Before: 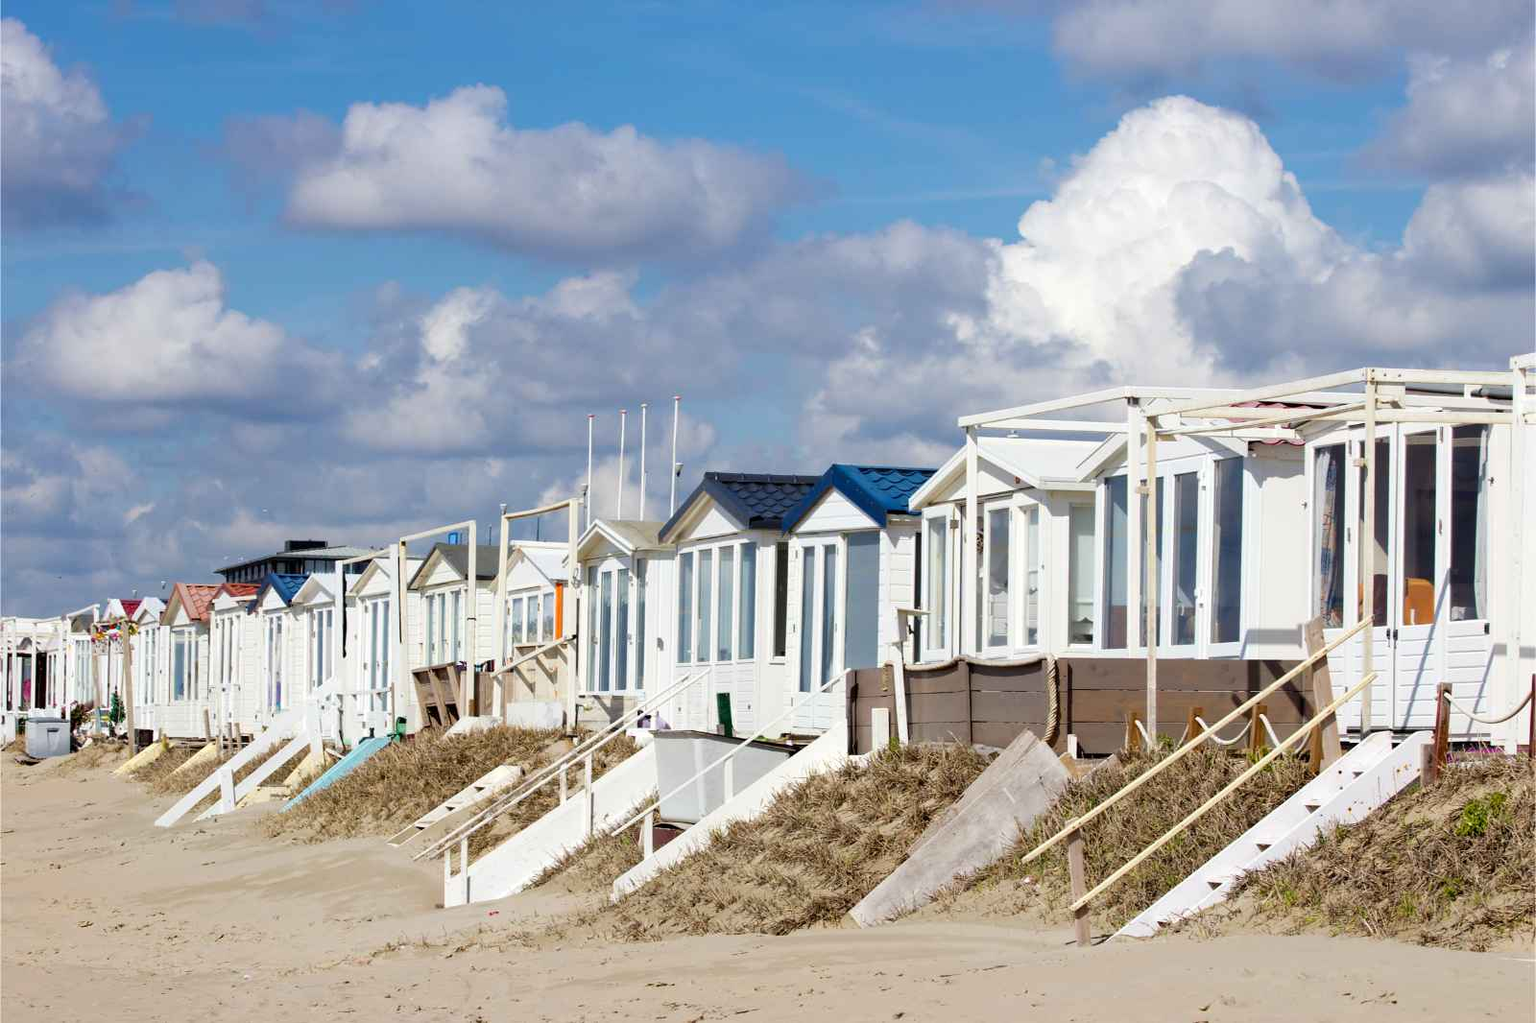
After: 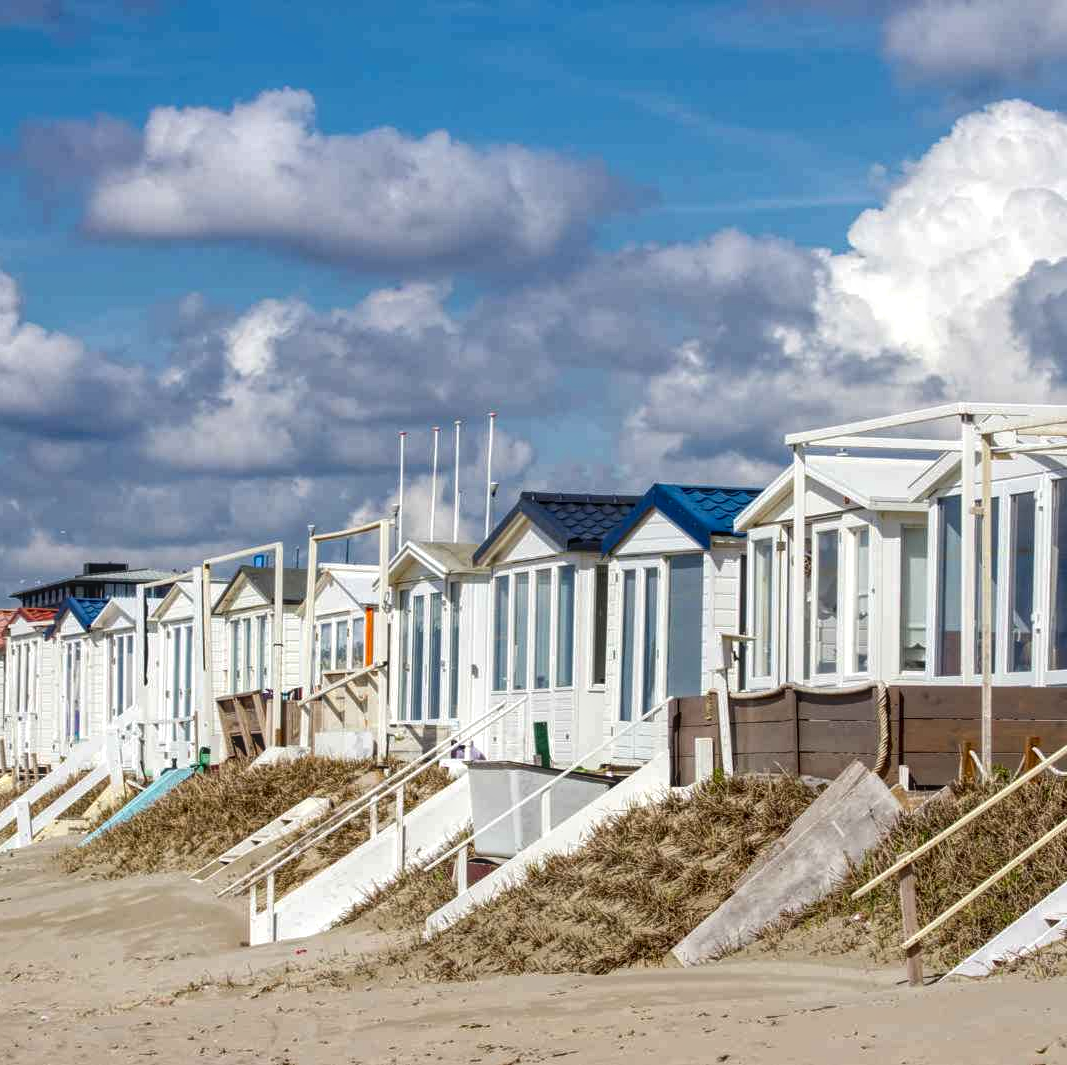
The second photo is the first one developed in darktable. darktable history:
contrast brightness saturation: contrast 0.07, brightness -0.13, saturation 0.059
crop and rotate: left 13.412%, right 19.887%
local contrast: highlights 76%, shadows 55%, detail 176%, midtone range 0.212
